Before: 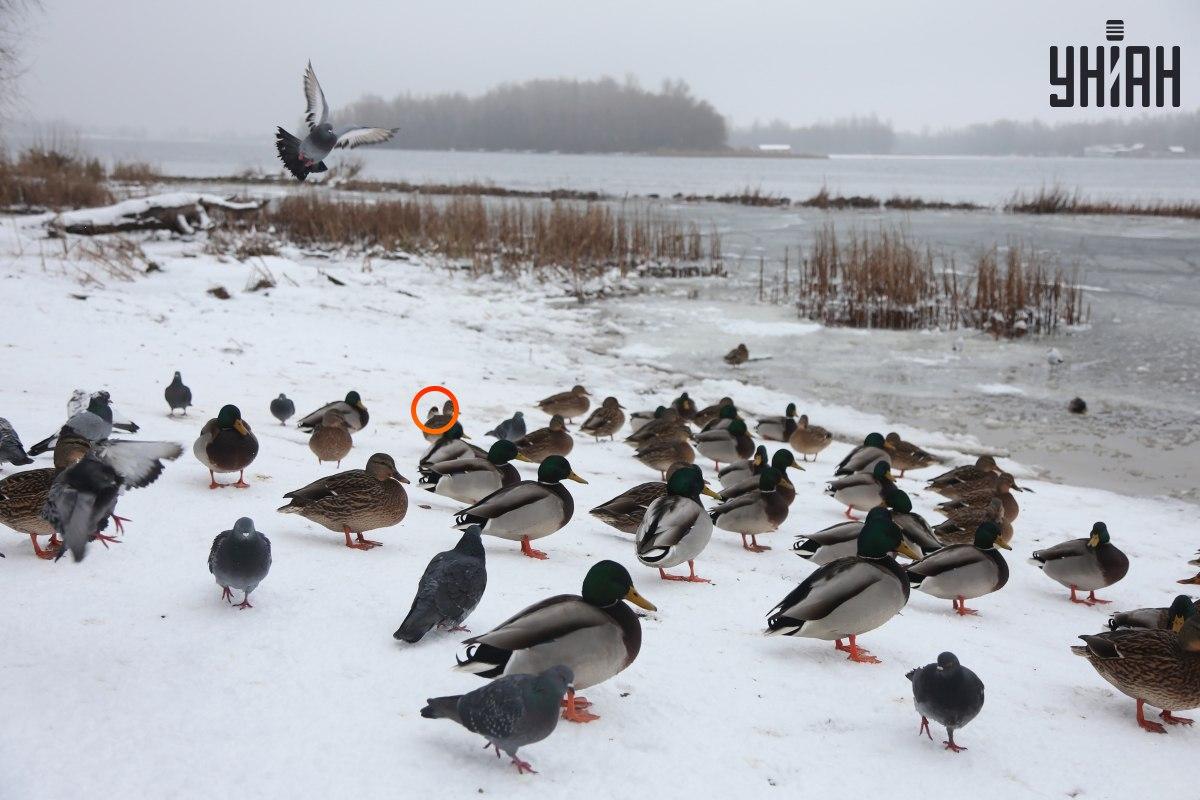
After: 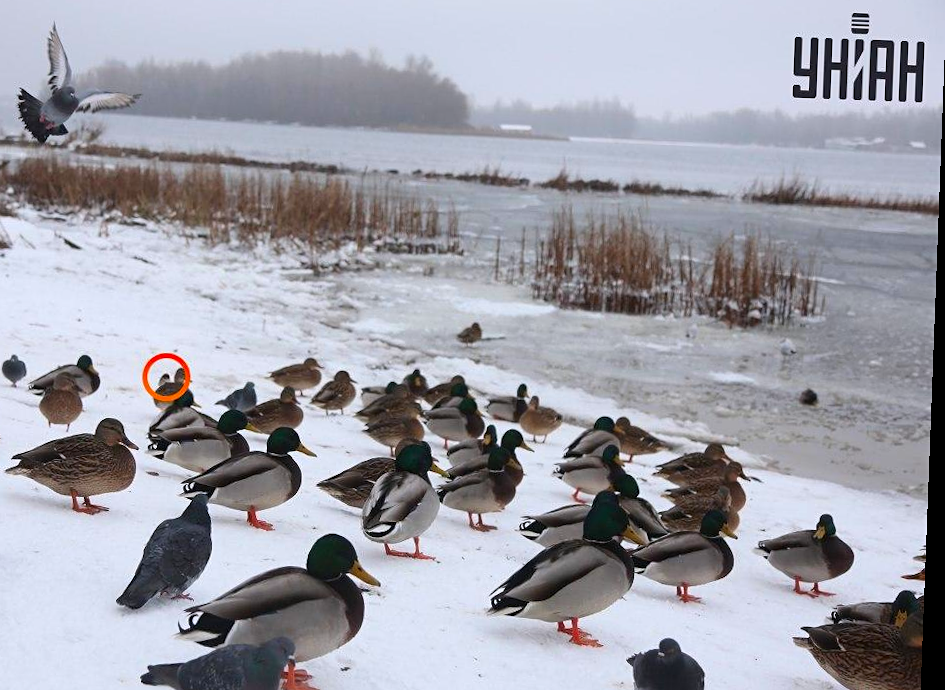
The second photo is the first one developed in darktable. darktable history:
color contrast: green-magenta contrast 1.2, blue-yellow contrast 1.2
rotate and perspective: rotation 2.17°, automatic cropping off
crop: left 23.095%, top 5.827%, bottom 11.854%
white balance: red 1.004, blue 1.024
sharpen: amount 0.2
